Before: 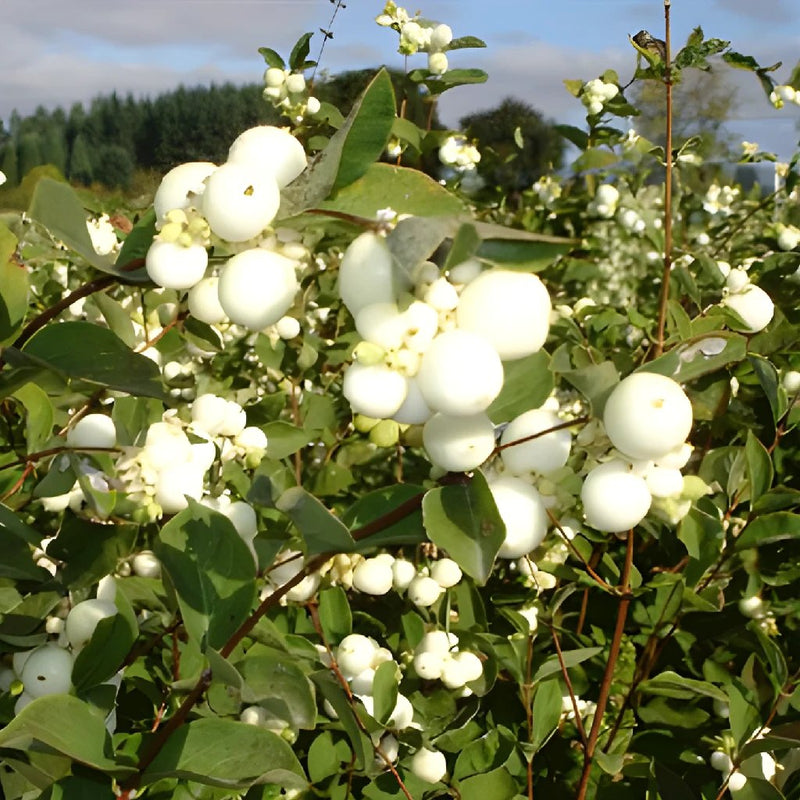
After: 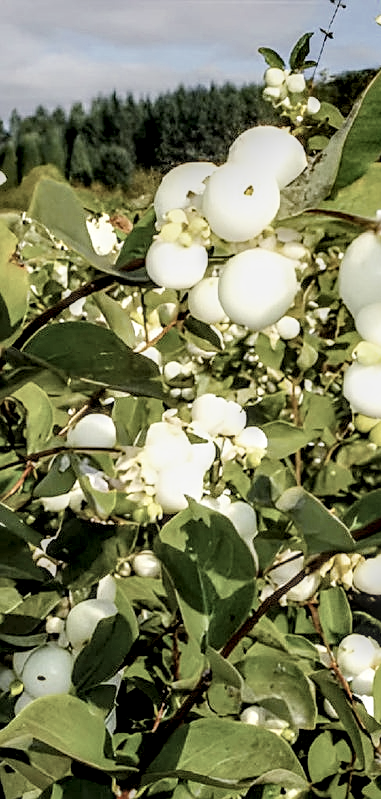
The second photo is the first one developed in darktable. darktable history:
color correction: highlights b* 0.062, saturation 0.595
crop and rotate: left 0.048%, top 0%, right 52.308%
color balance rgb: perceptual saturation grading › global saturation 25.231%, global vibrance 20%
local contrast: highlights 3%, shadows 1%, detail 181%
exposure: black level correction 0.001, exposure 0.498 EV, compensate highlight preservation false
filmic rgb: black relative exposure -7.65 EV, white relative exposure 4.56 EV, hardness 3.61
sharpen: on, module defaults
